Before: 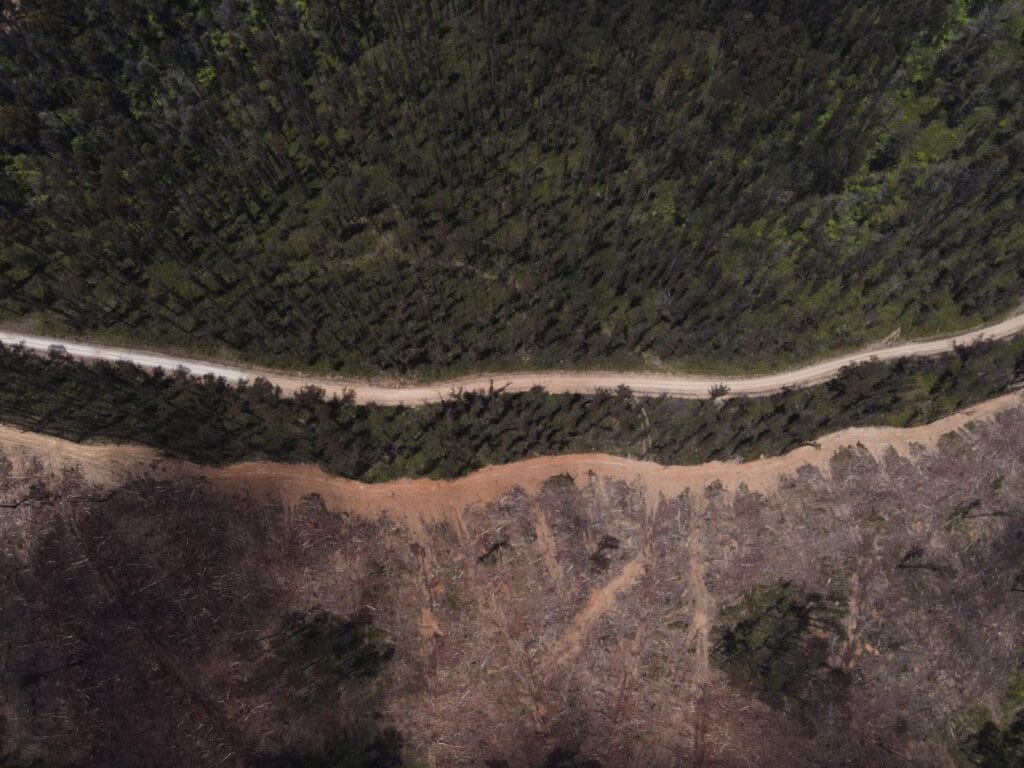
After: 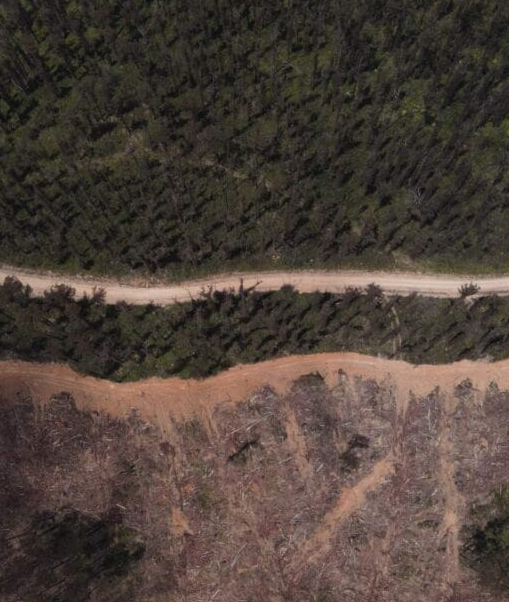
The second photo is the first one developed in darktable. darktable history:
crop and rotate: angle 0.025°, left 24.476%, top 13.2%, right 25.74%, bottom 8.412%
